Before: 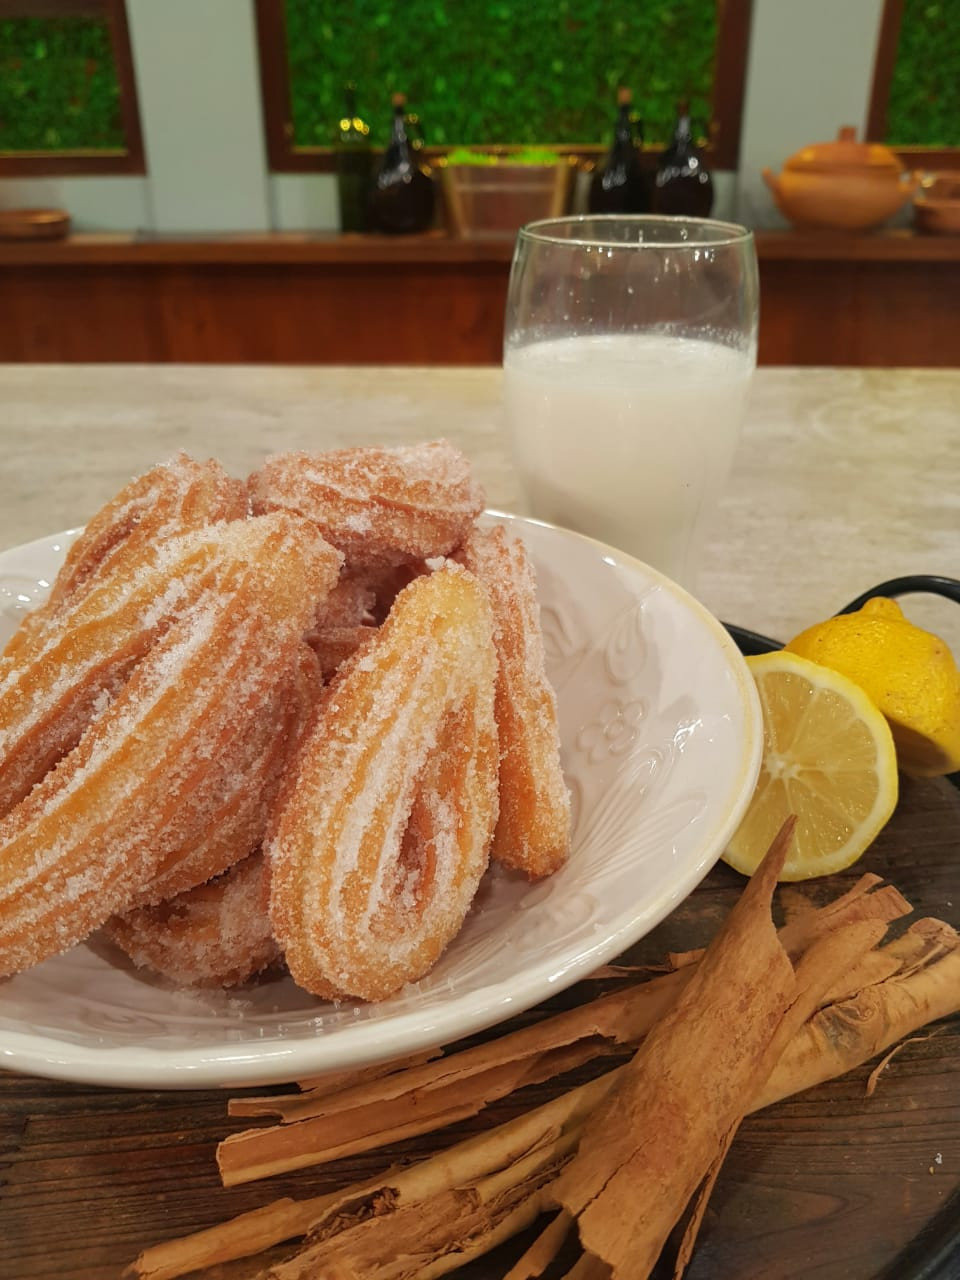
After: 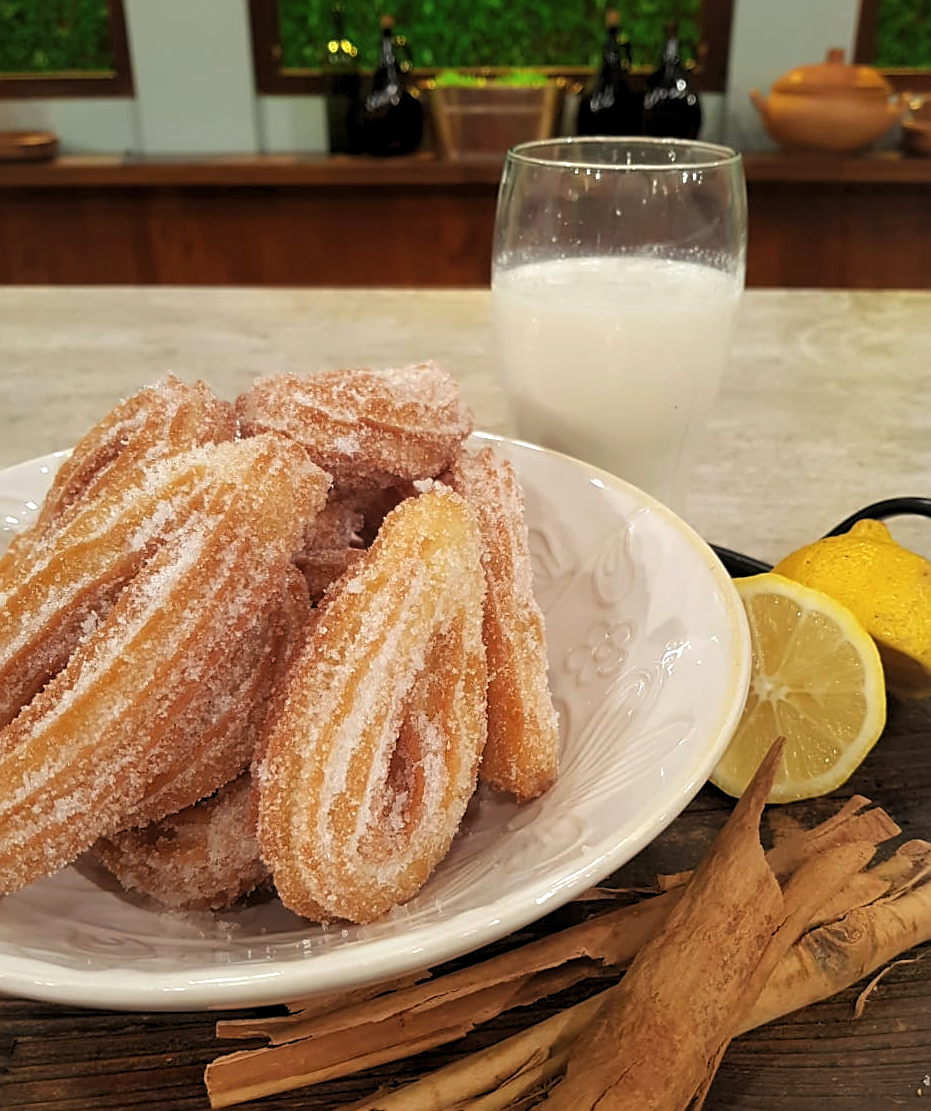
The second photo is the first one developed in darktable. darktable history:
sharpen: on, module defaults
levels: levels [0.062, 0.494, 0.925]
crop: left 1.338%, top 6.117%, right 1.671%, bottom 7.013%
contrast brightness saturation: saturation -0.05
